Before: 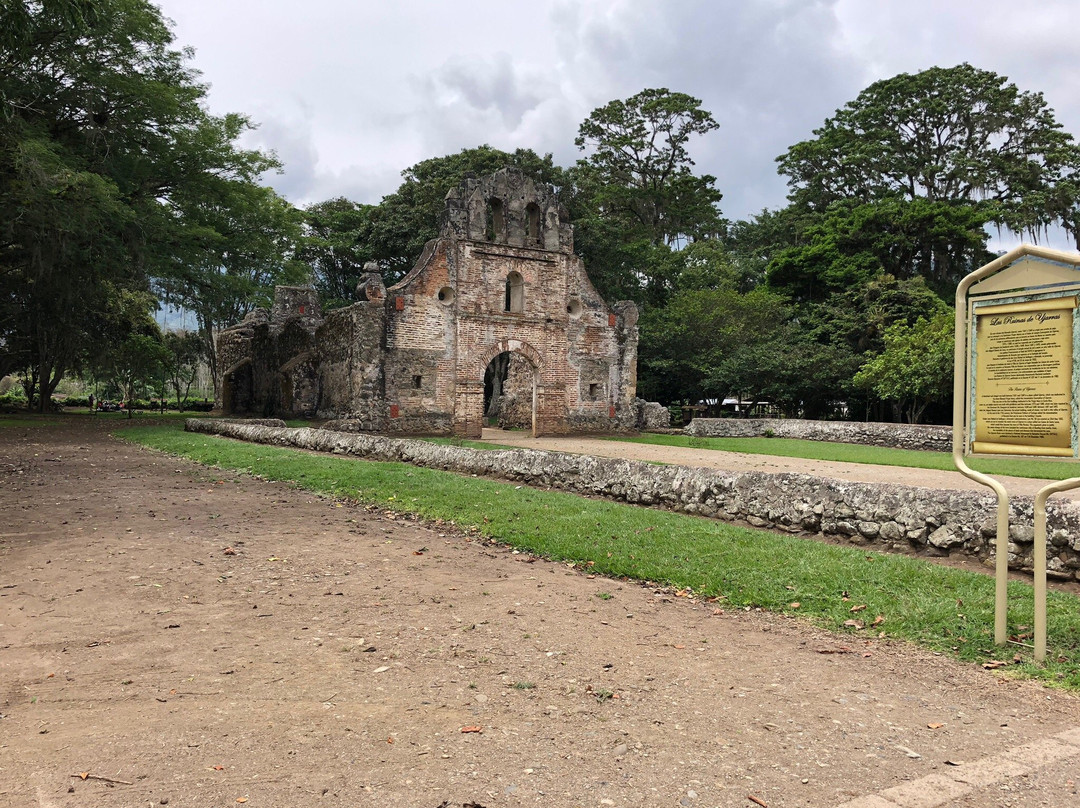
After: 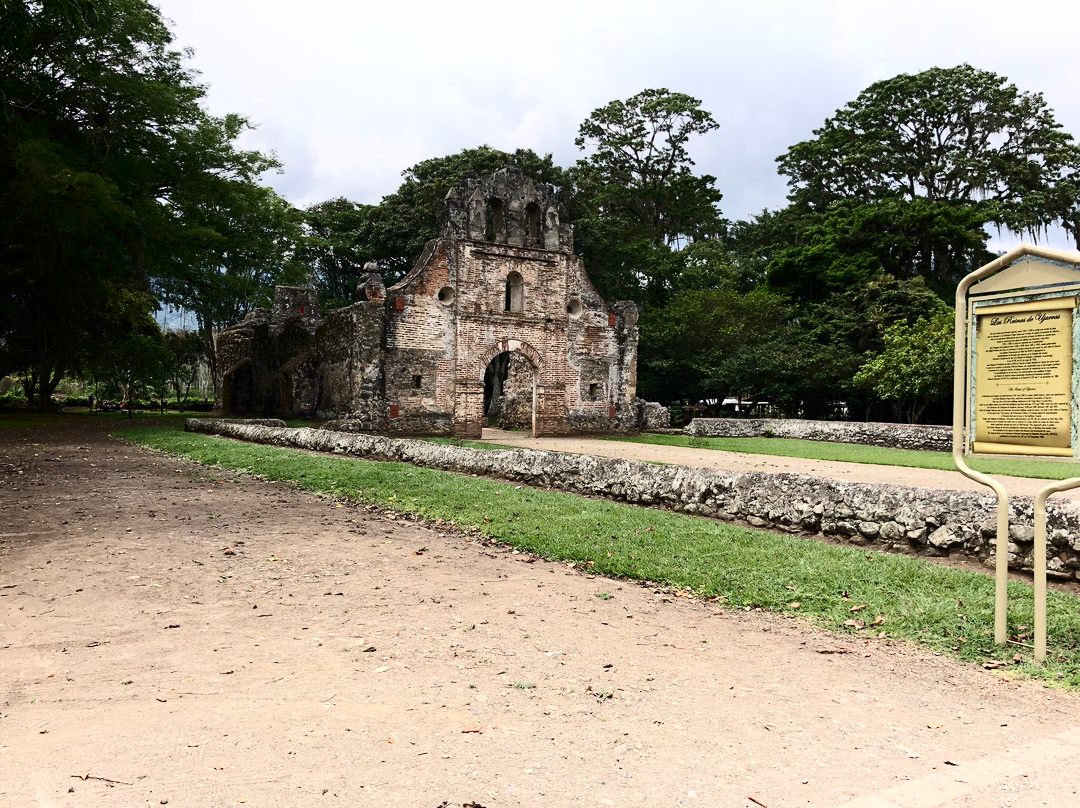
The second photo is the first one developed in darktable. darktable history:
contrast brightness saturation: contrast 0.291
shadows and highlights: shadows -55.63, highlights 87.91, soften with gaussian
